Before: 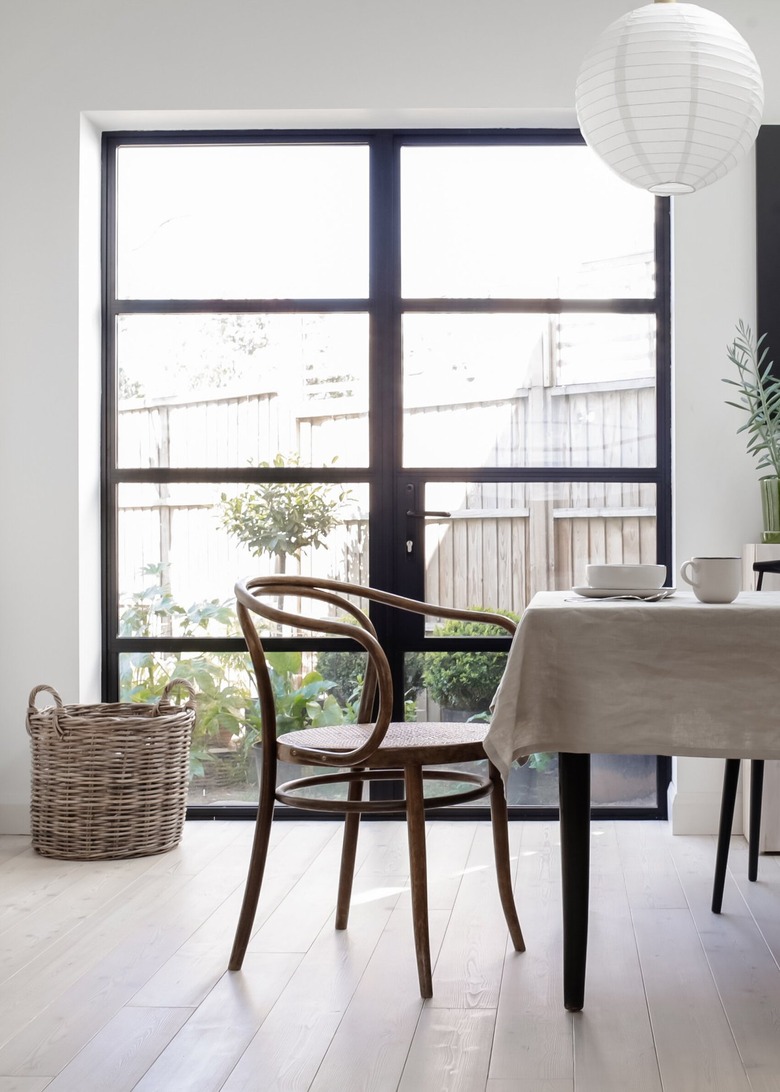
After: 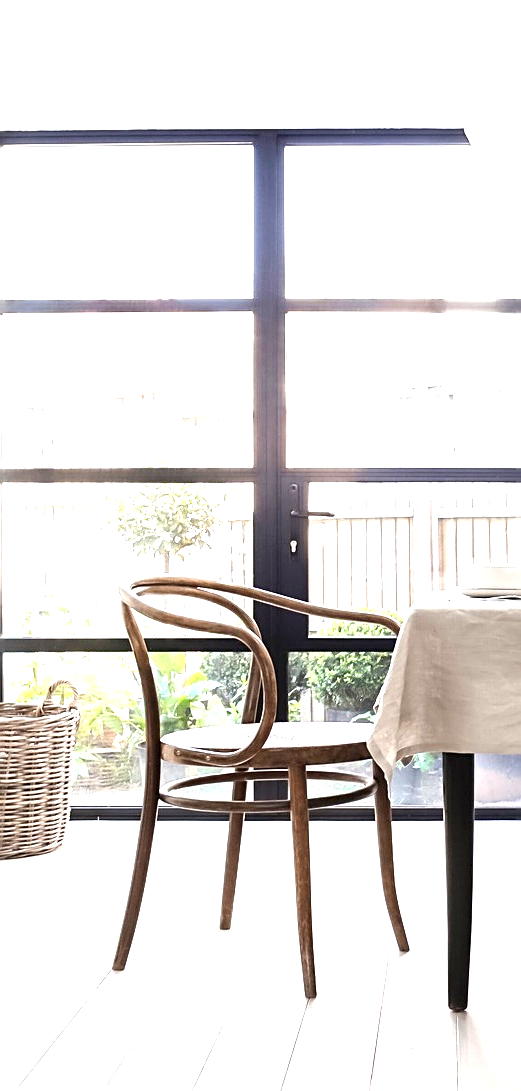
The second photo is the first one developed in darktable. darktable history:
exposure: black level correction 0, exposure 1.632 EV, compensate exposure bias true, compensate highlight preservation false
sharpen: on, module defaults
crop and rotate: left 14.983%, right 18.133%
